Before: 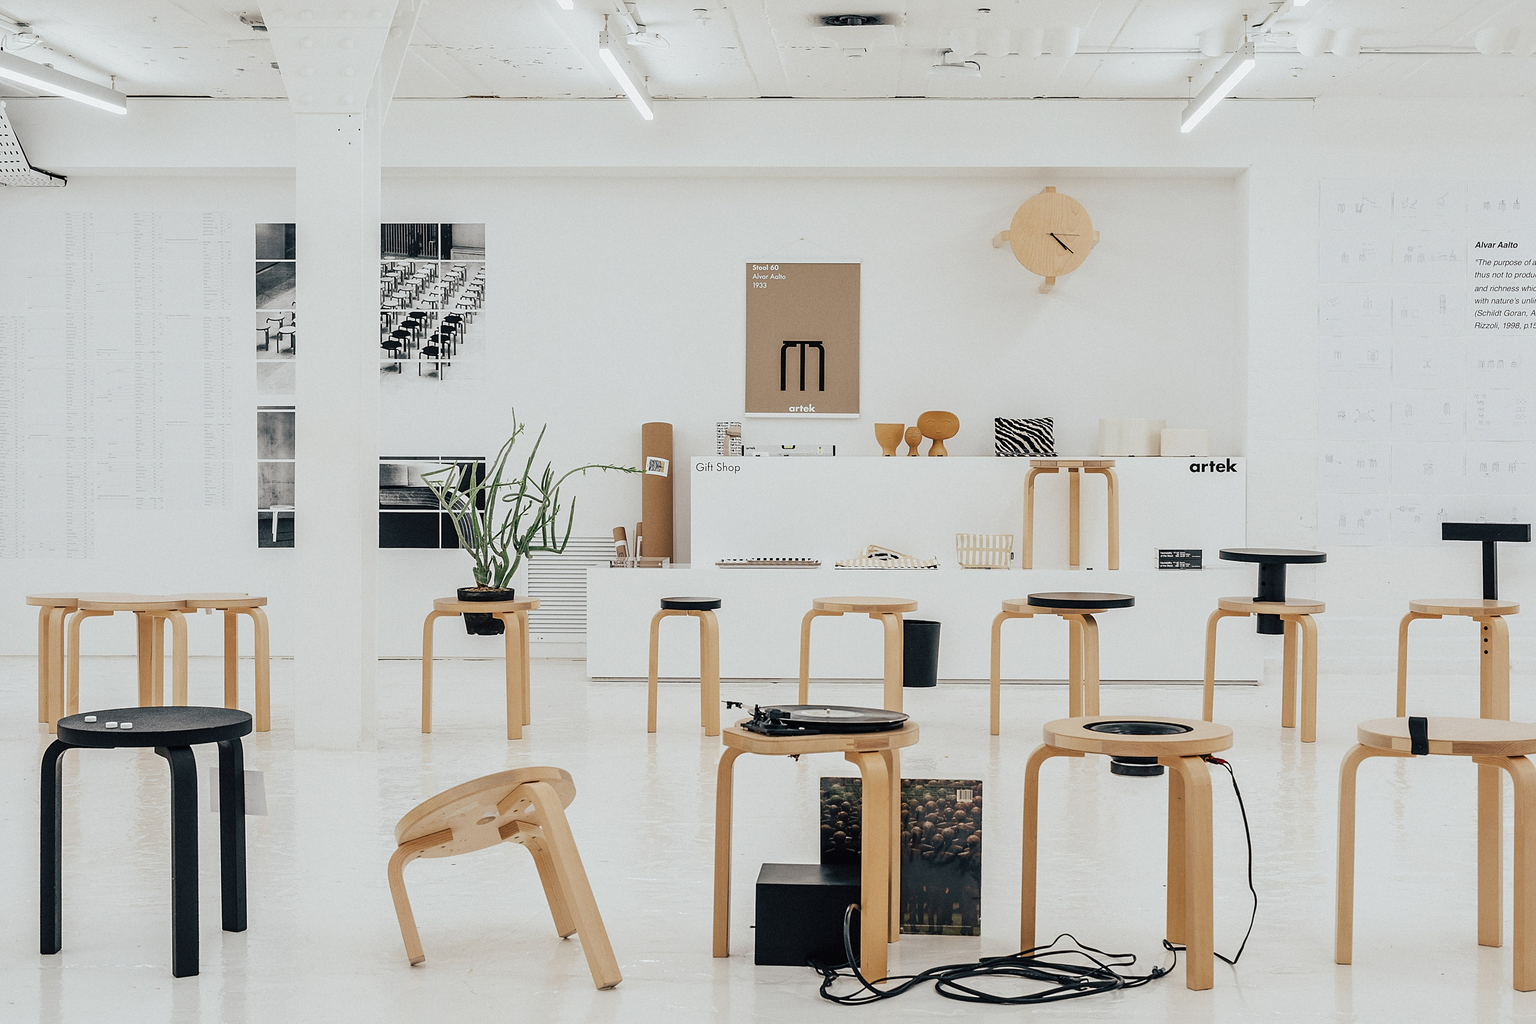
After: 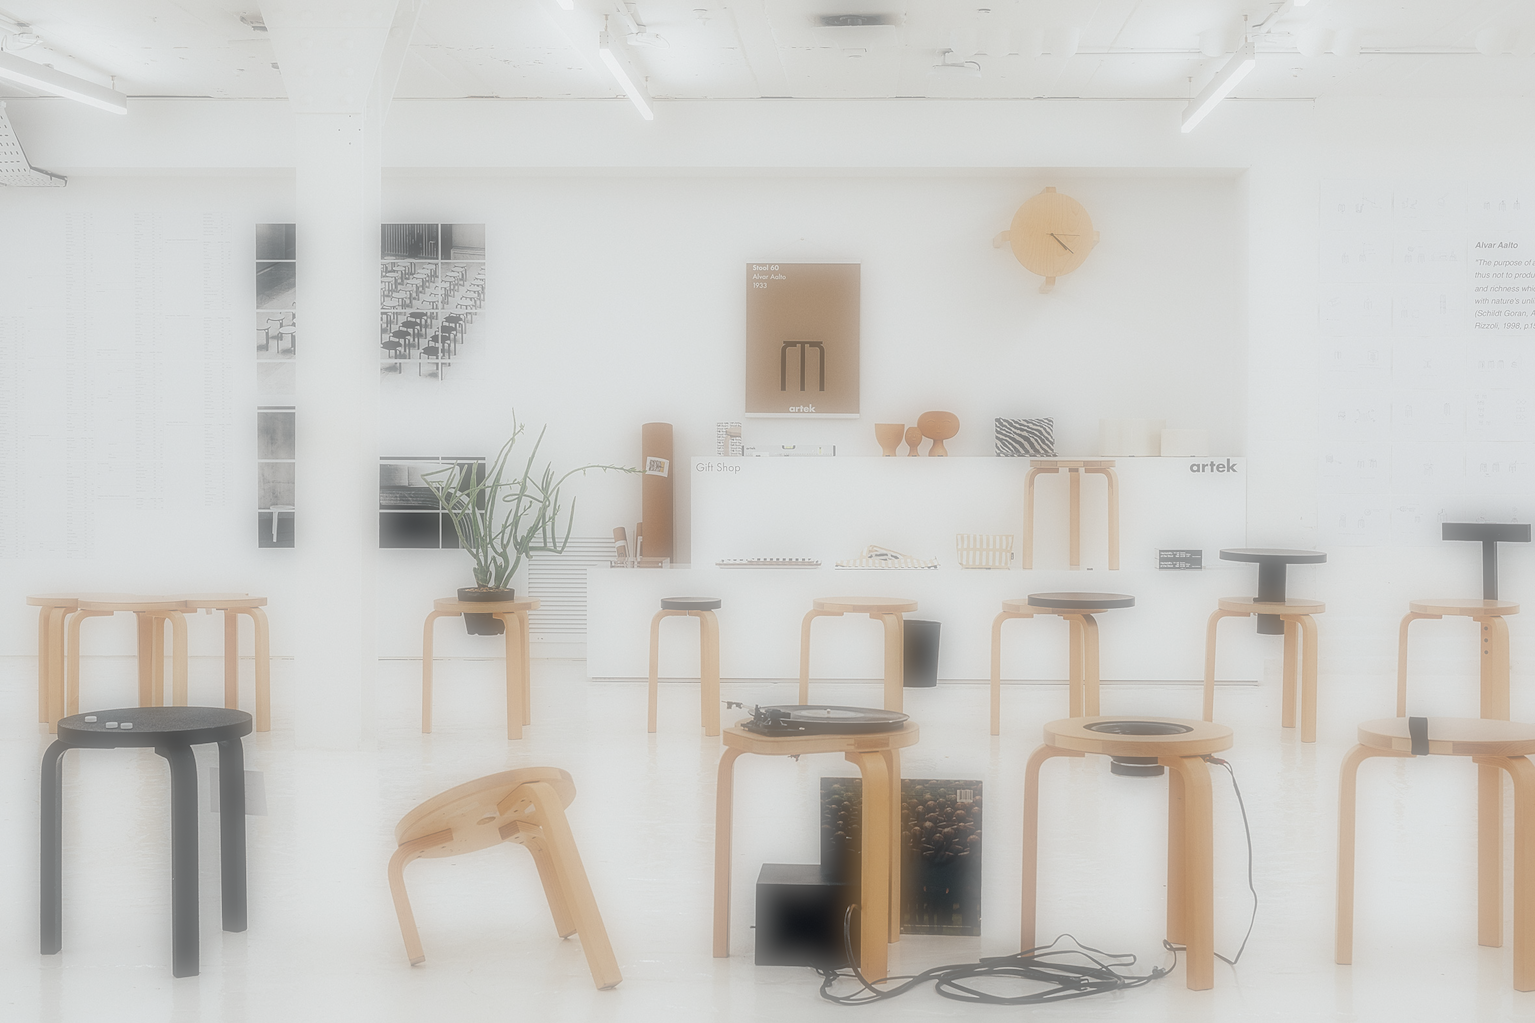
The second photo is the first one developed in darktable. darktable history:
contrast equalizer: y [[0.5, 0.488, 0.462, 0.461, 0.491, 0.5], [0.5 ×6], [0.5 ×6], [0 ×6], [0 ×6]]
soften: on, module defaults
